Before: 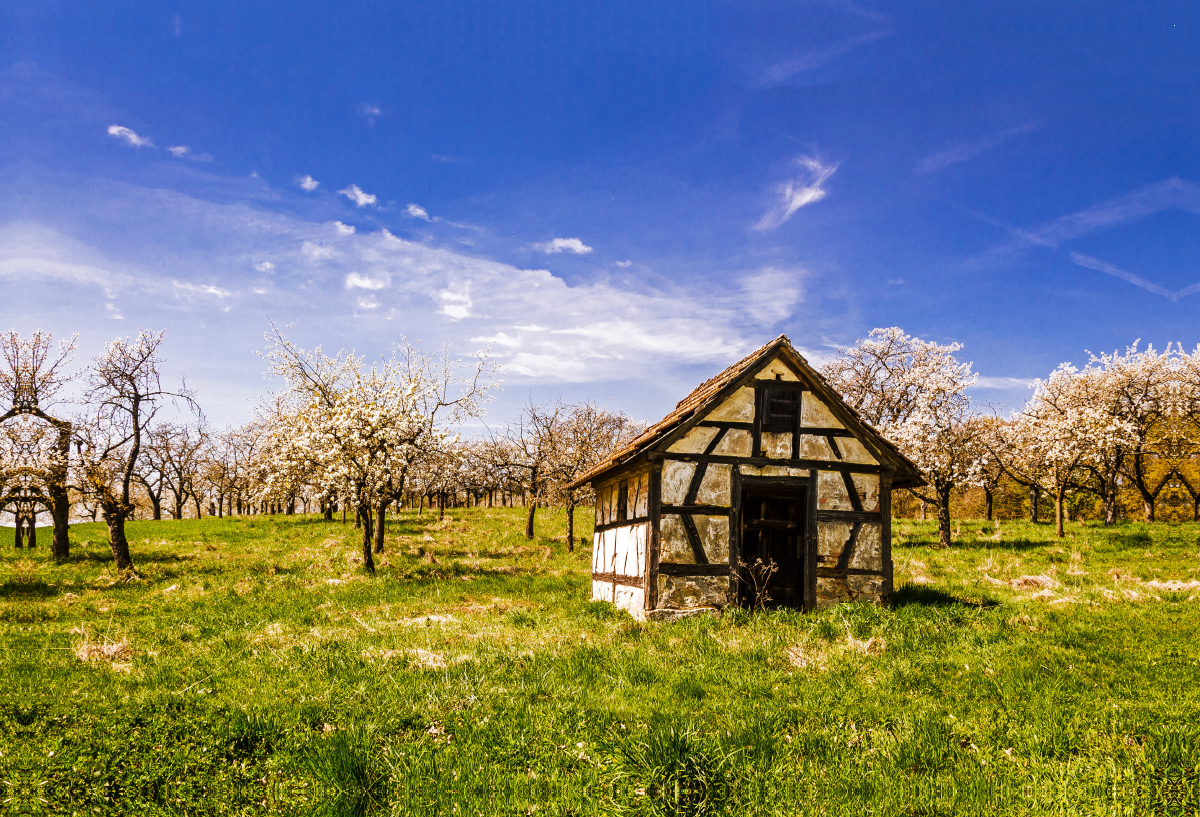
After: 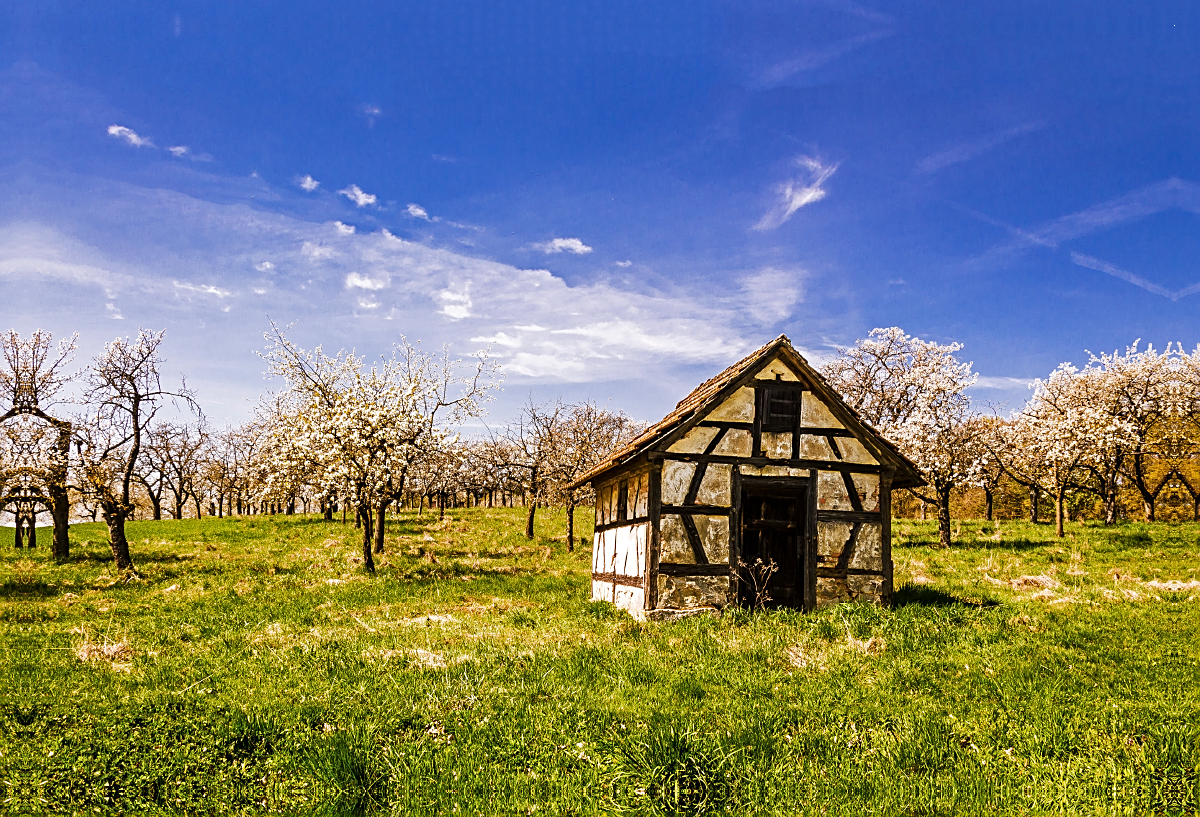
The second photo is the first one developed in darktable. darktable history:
sharpen: on, module defaults
shadows and highlights: shadows 47.87, highlights -41.14, soften with gaussian
